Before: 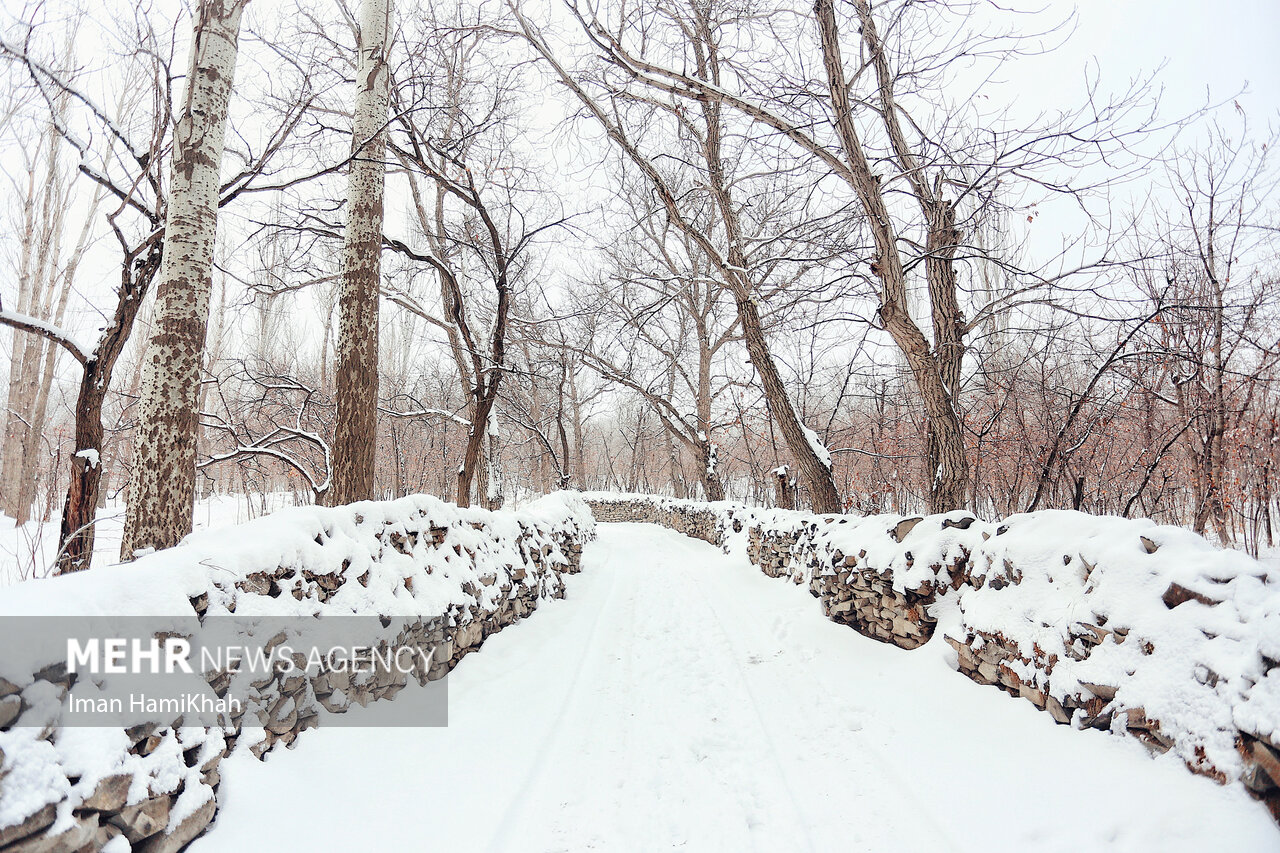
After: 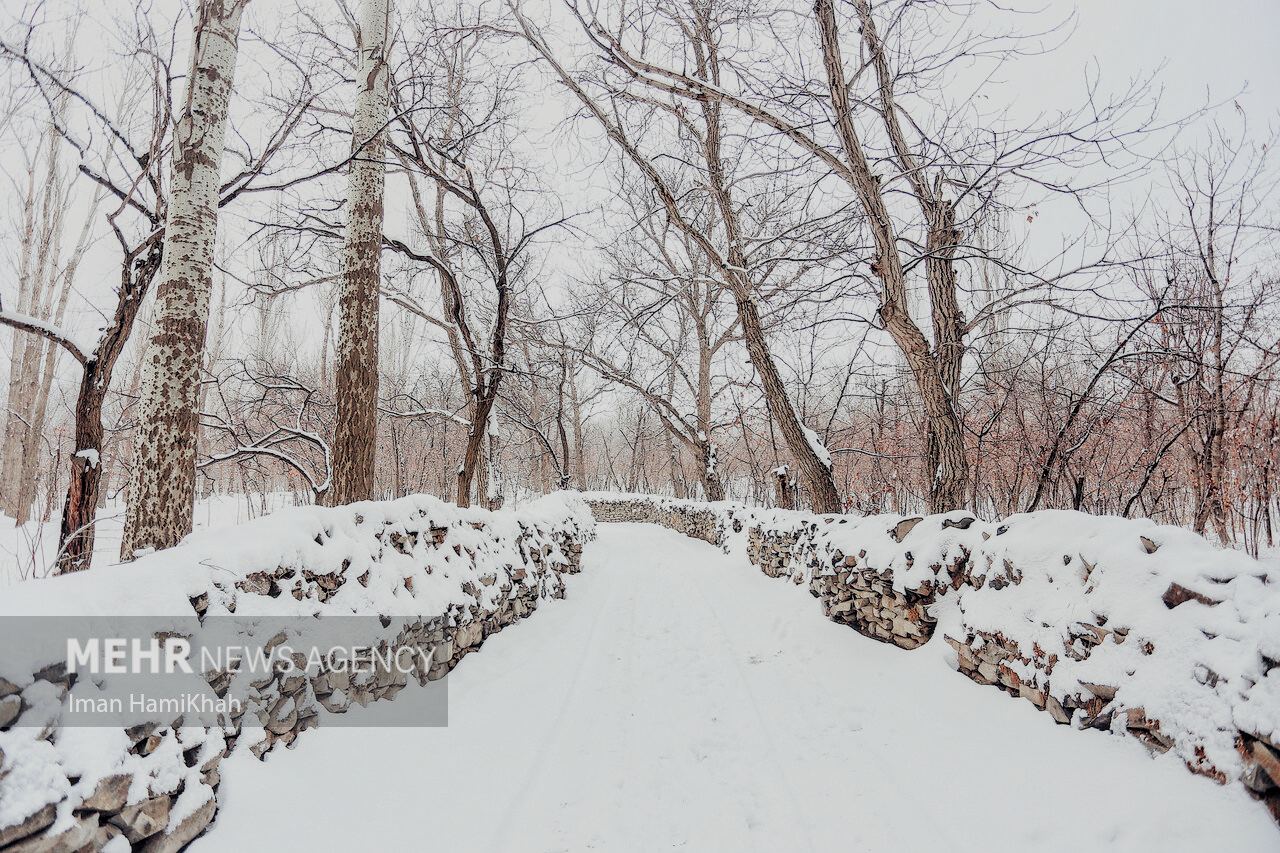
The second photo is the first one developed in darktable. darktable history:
filmic rgb: middle gray luminance 18.42%, black relative exposure -11.25 EV, white relative exposure 3.75 EV, threshold 6 EV, target black luminance 0%, hardness 5.87, latitude 57.4%, contrast 0.963, shadows ↔ highlights balance 49.98%, add noise in highlights 0, preserve chrominance luminance Y, color science v3 (2019), use custom middle-gray values true, iterations of high-quality reconstruction 0, contrast in highlights soft, enable highlight reconstruction true
local contrast: highlights 55%, shadows 52%, detail 130%, midtone range 0.452
